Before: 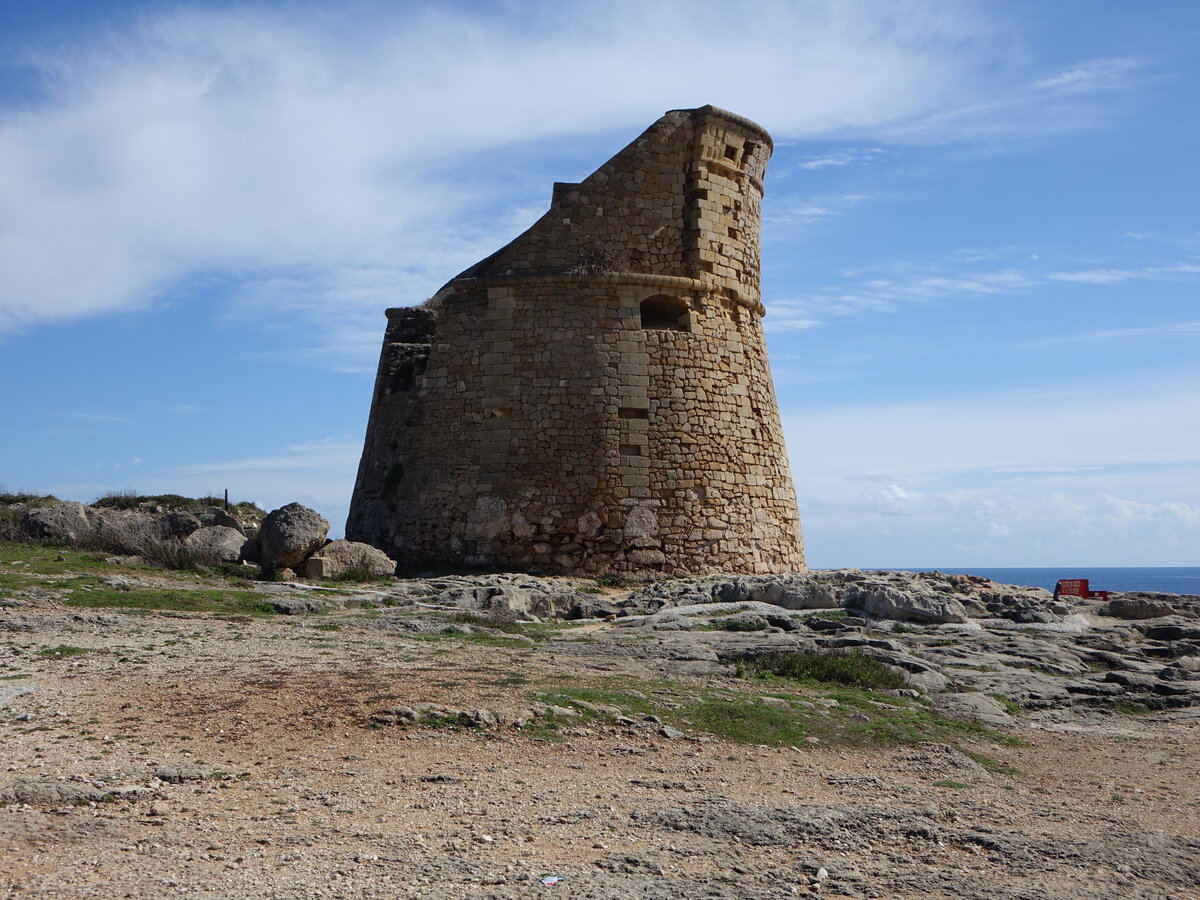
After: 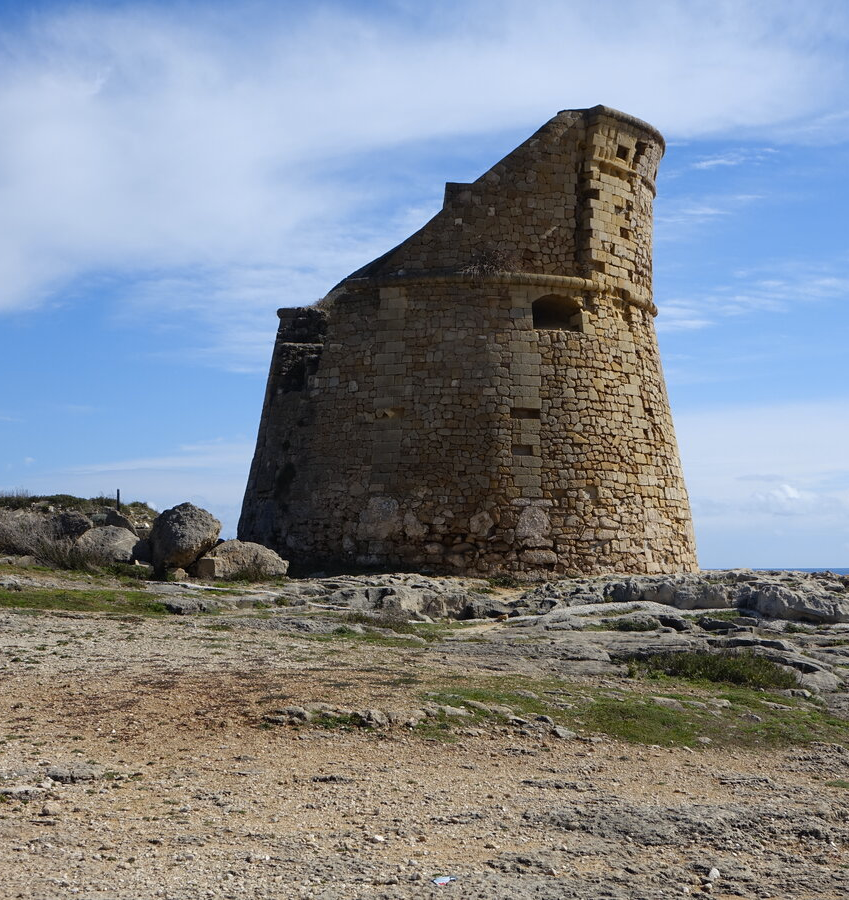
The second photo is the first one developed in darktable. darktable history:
exposure: exposure 0.078 EV, compensate highlight preservation false
crop and rotate: left 9.061%, right 20.142%
color contrast: green-magenta contrast 0.8, blue-yellow contrast 1.1, unbound 0
